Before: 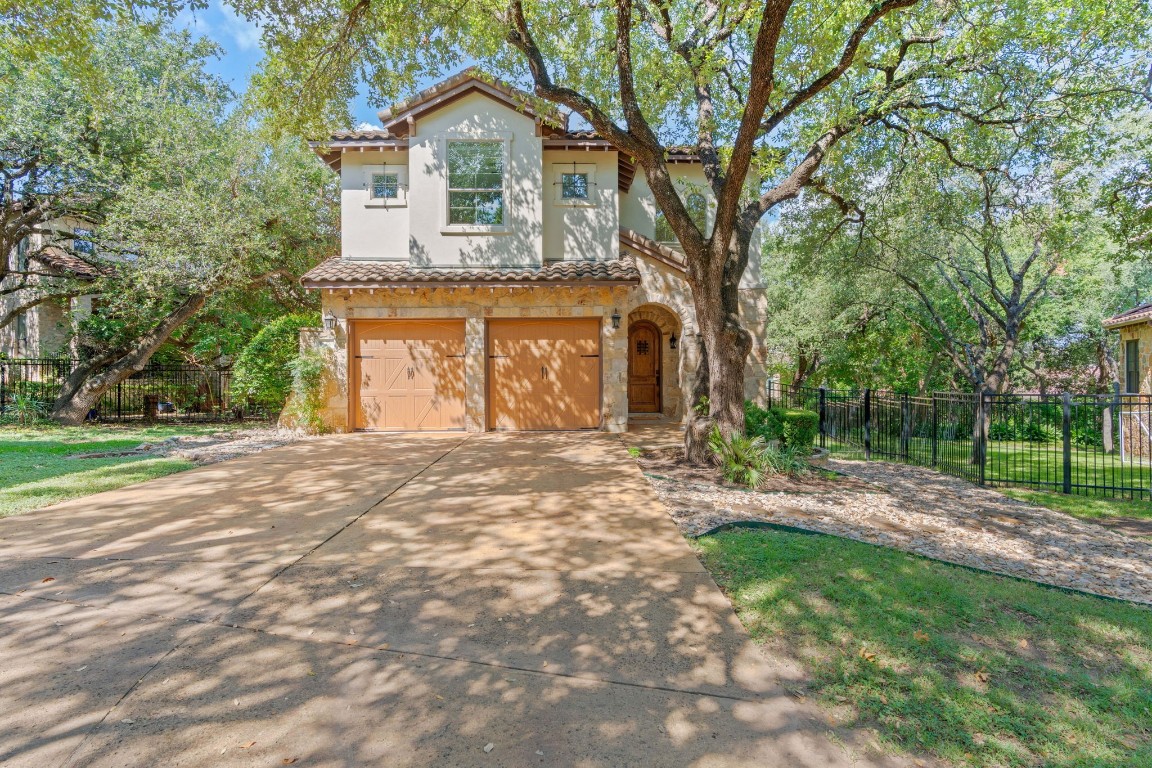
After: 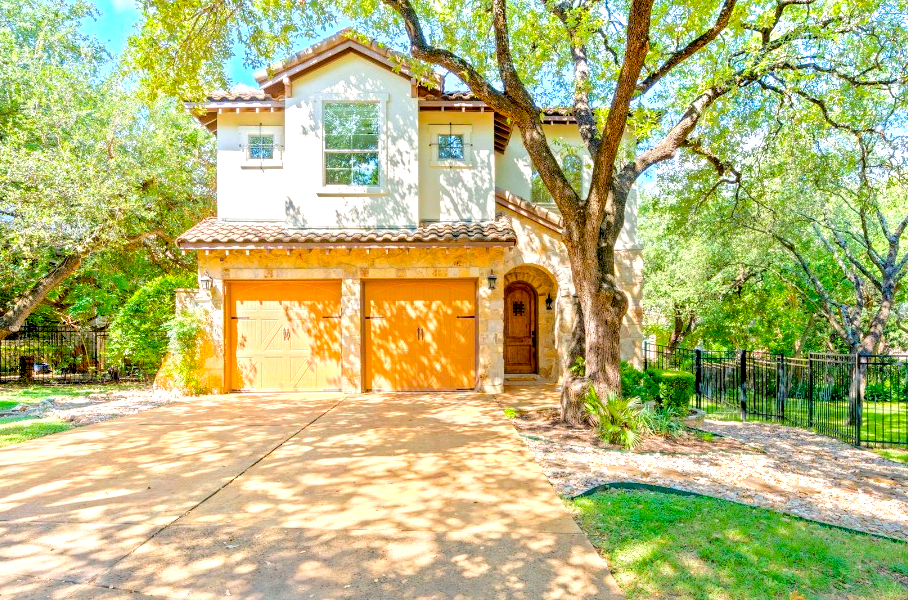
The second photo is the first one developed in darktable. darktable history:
exposure: black level correction 0.01, exposure 1 EV, compensate highlight preservation false
color balance rgb: perceptual saturation grading › global saturation 25%, perceptual brilliance grading › mid-tones 10%, perceptual brilliance grading › shadows 15%, global vibrance 20%
crop and rotate: left 10.77%, top 5.1%, right 10.41%, bottom 16.76%
